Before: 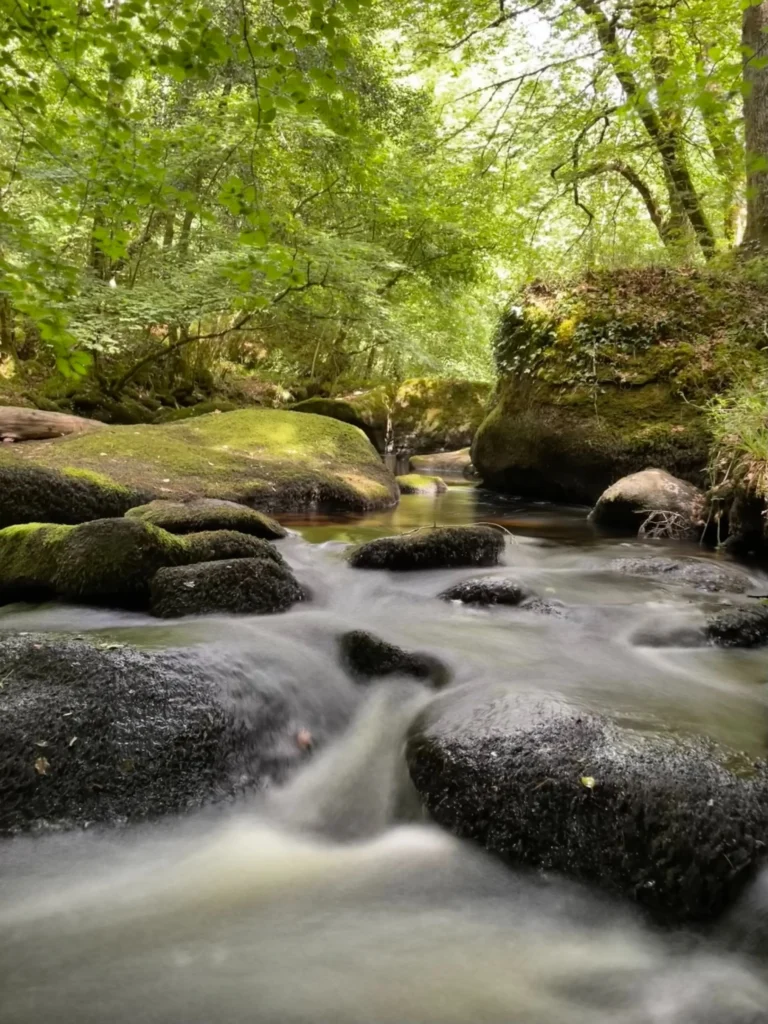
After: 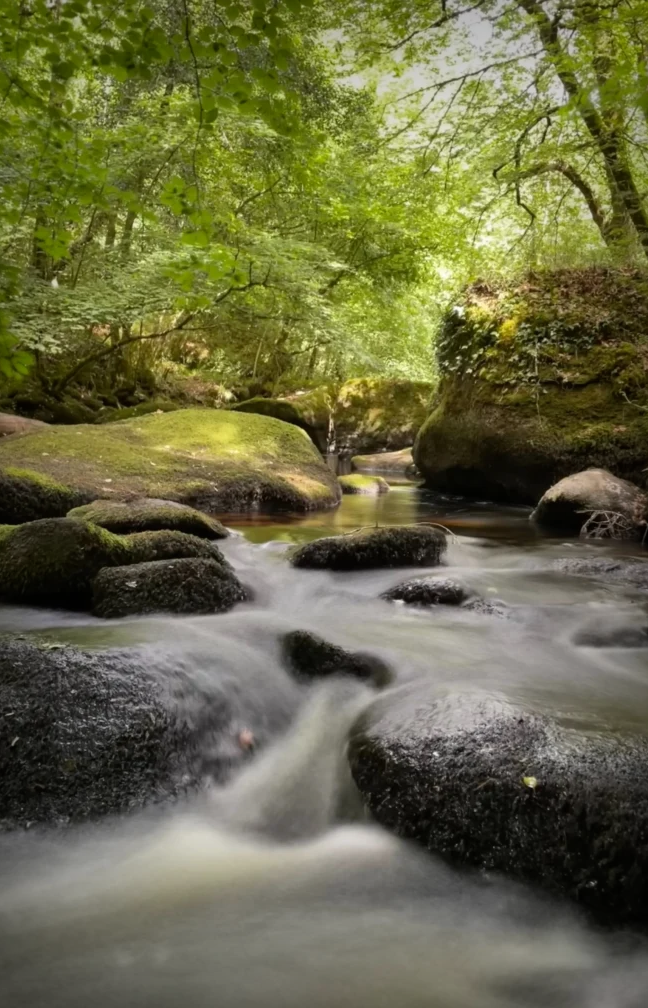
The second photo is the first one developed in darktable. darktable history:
crop: left 7.598%, right 7.873%
vignetting: fall-off start 53.2%, brightness -0.594, saturation 0, automatic ratio true, width/height ratio 1.313, shape 0.22, unbound false
